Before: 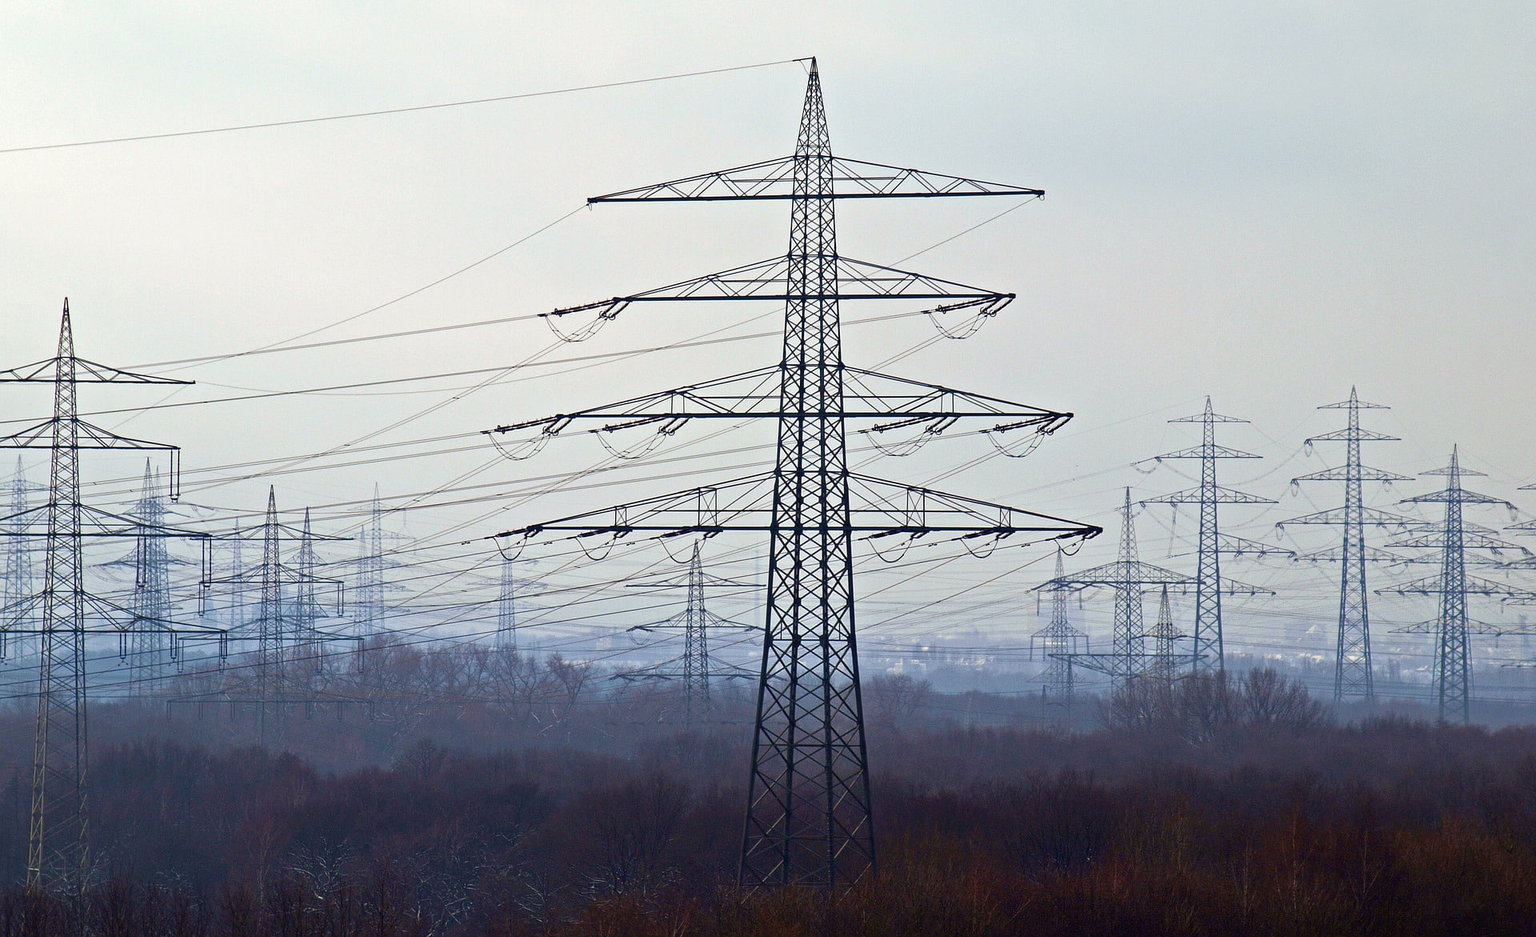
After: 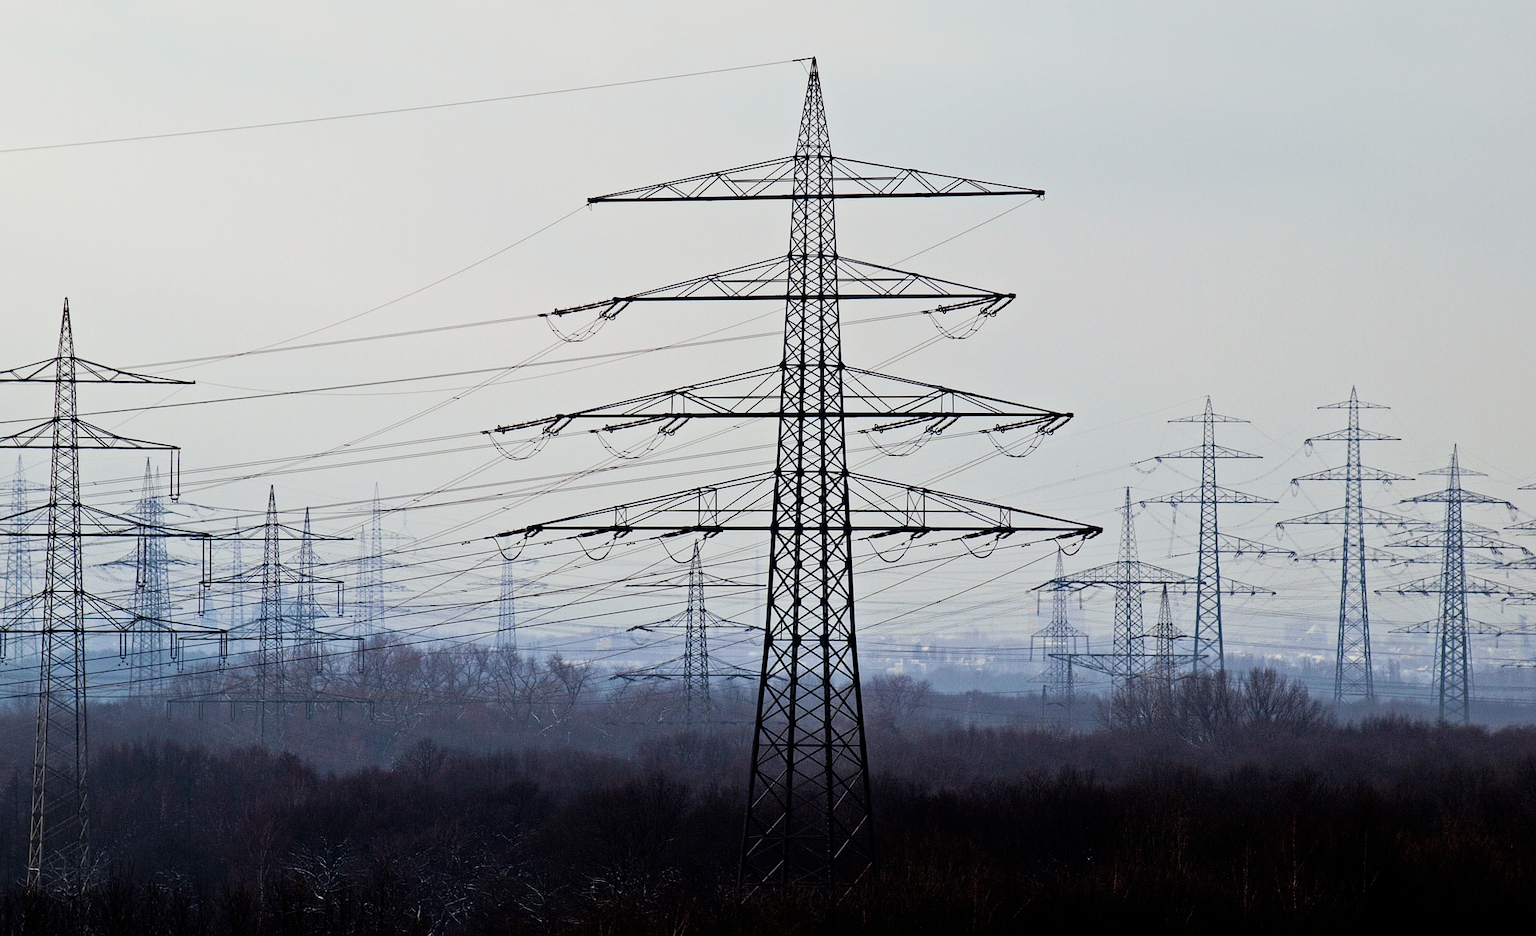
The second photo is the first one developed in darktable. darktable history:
tone equalizer: on, module defaults
filmic rgb: black relative exposure -5.12 EV, white relative exposure 3.99 EV, hardness 2.89, contrast 1.299, highlights saturation mix -29.16%, iterations of high-quality reconstruction 0
